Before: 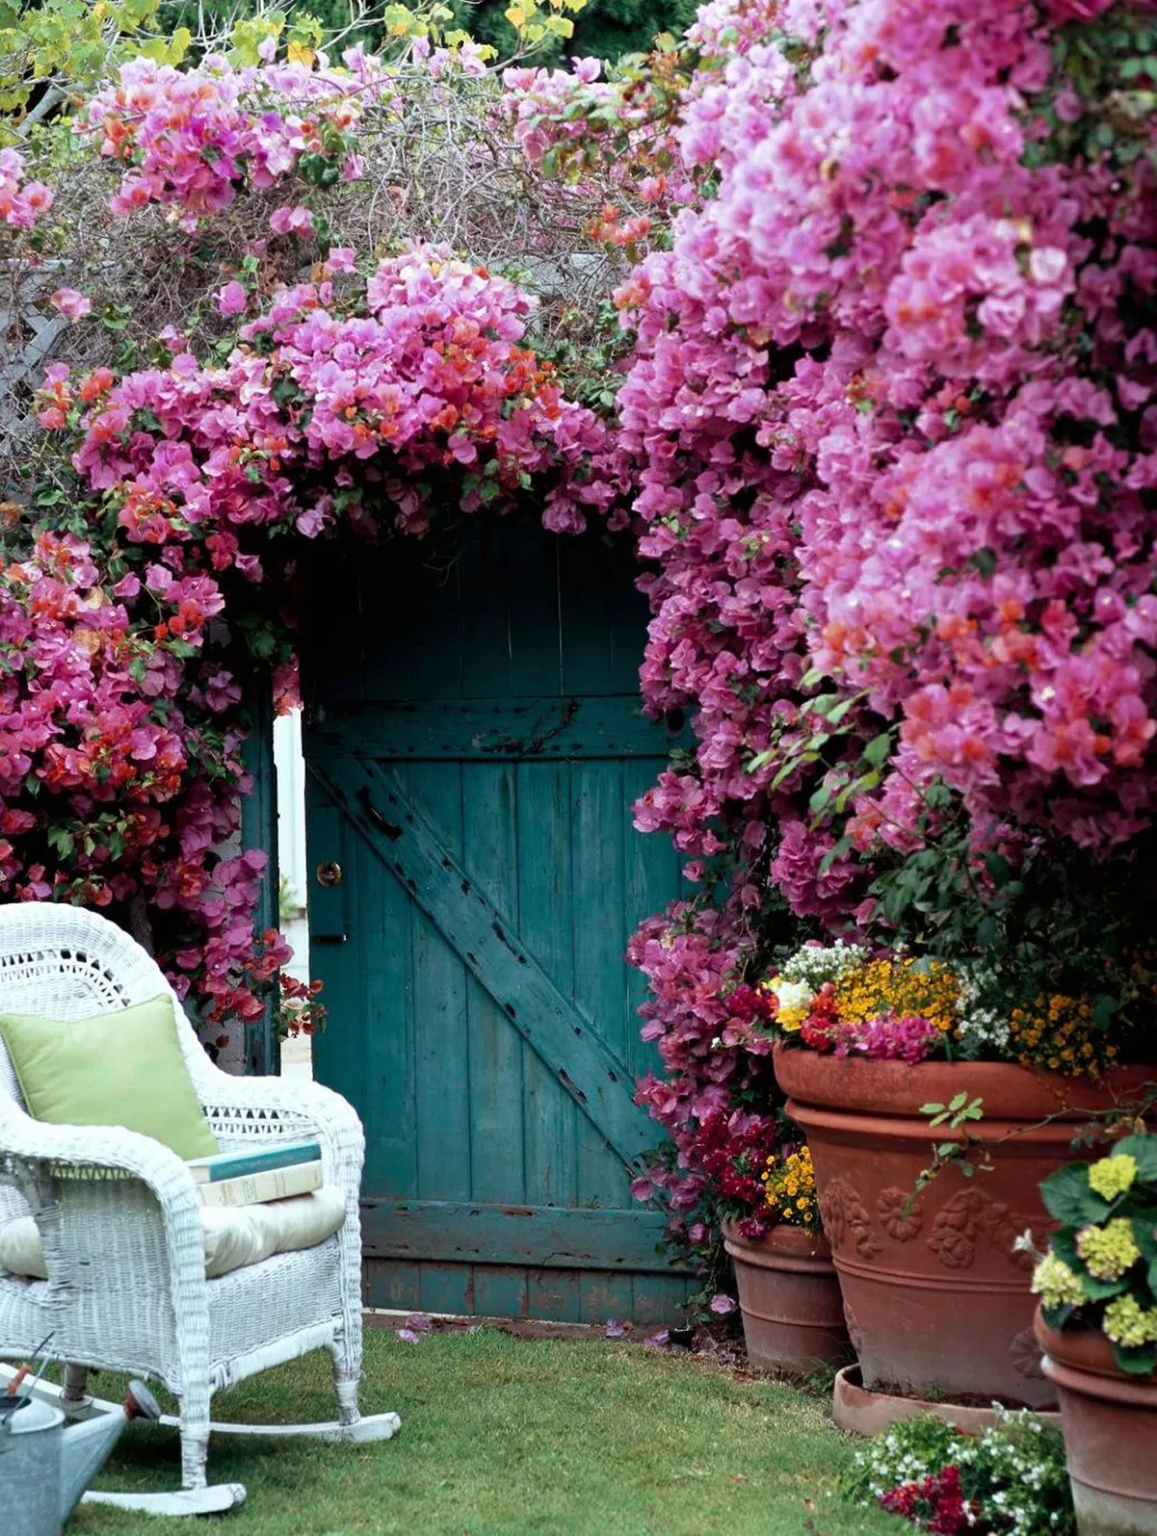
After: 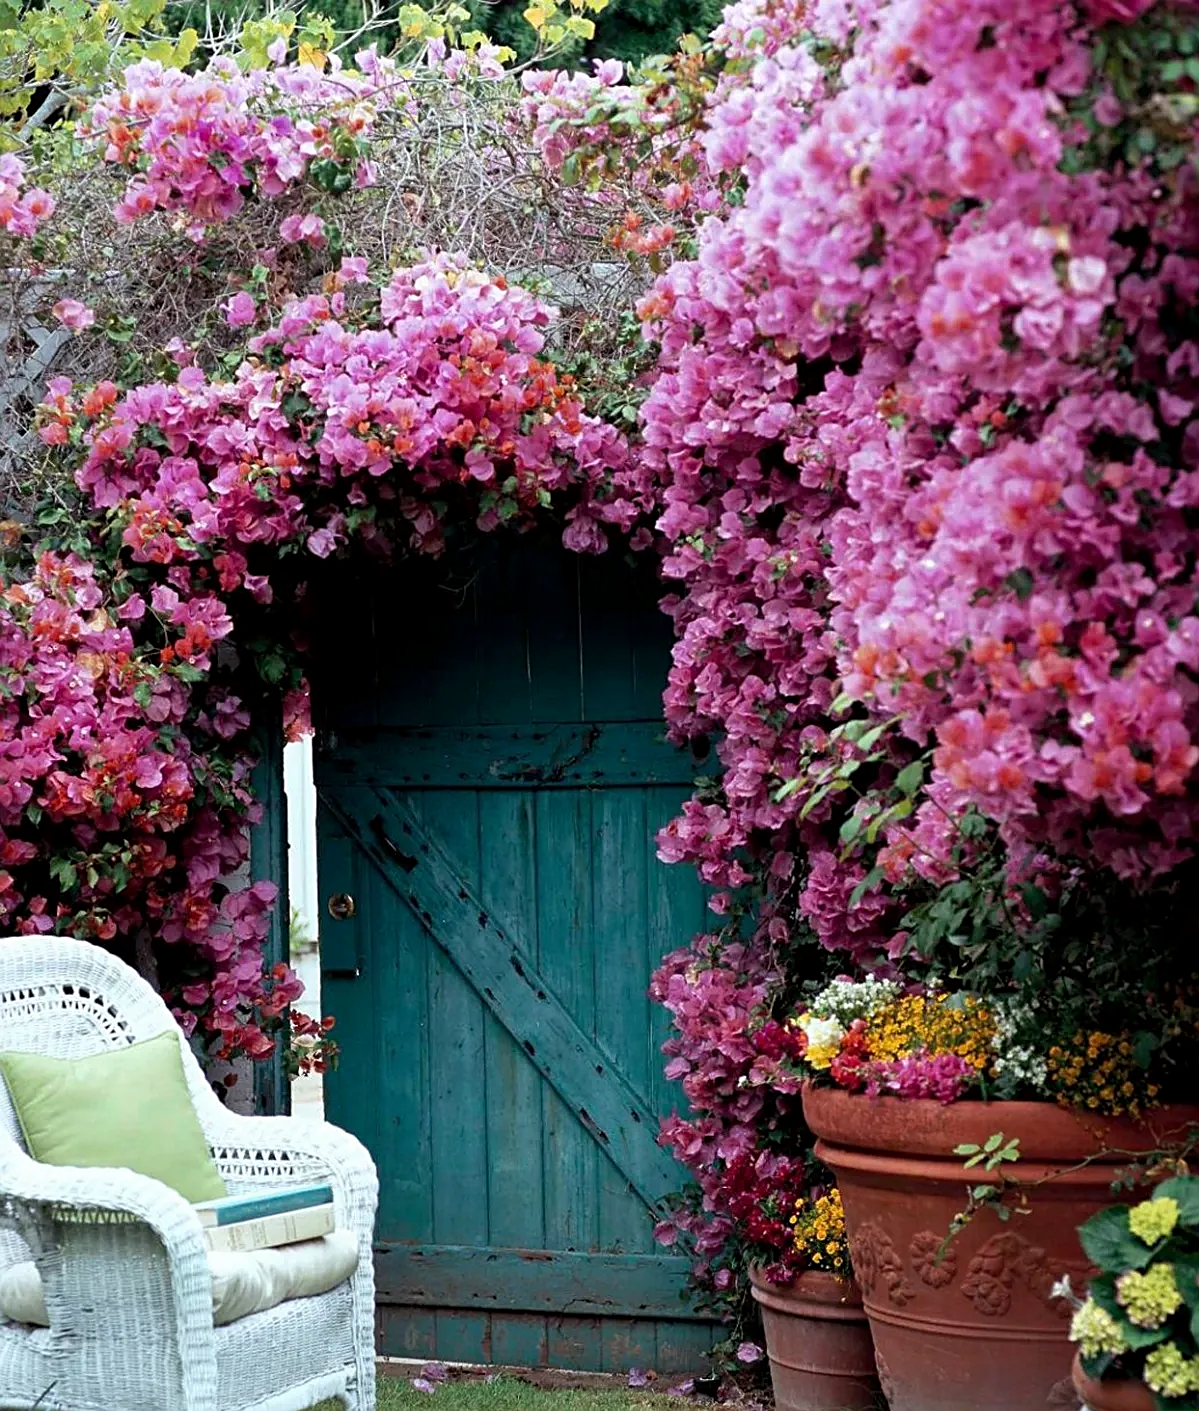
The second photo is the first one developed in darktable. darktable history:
sharpen: on, module defaults
exposure: black level correction 0.001, compensate highlight preservation false
crop and rotate: top 0%, bottom 11.409%
